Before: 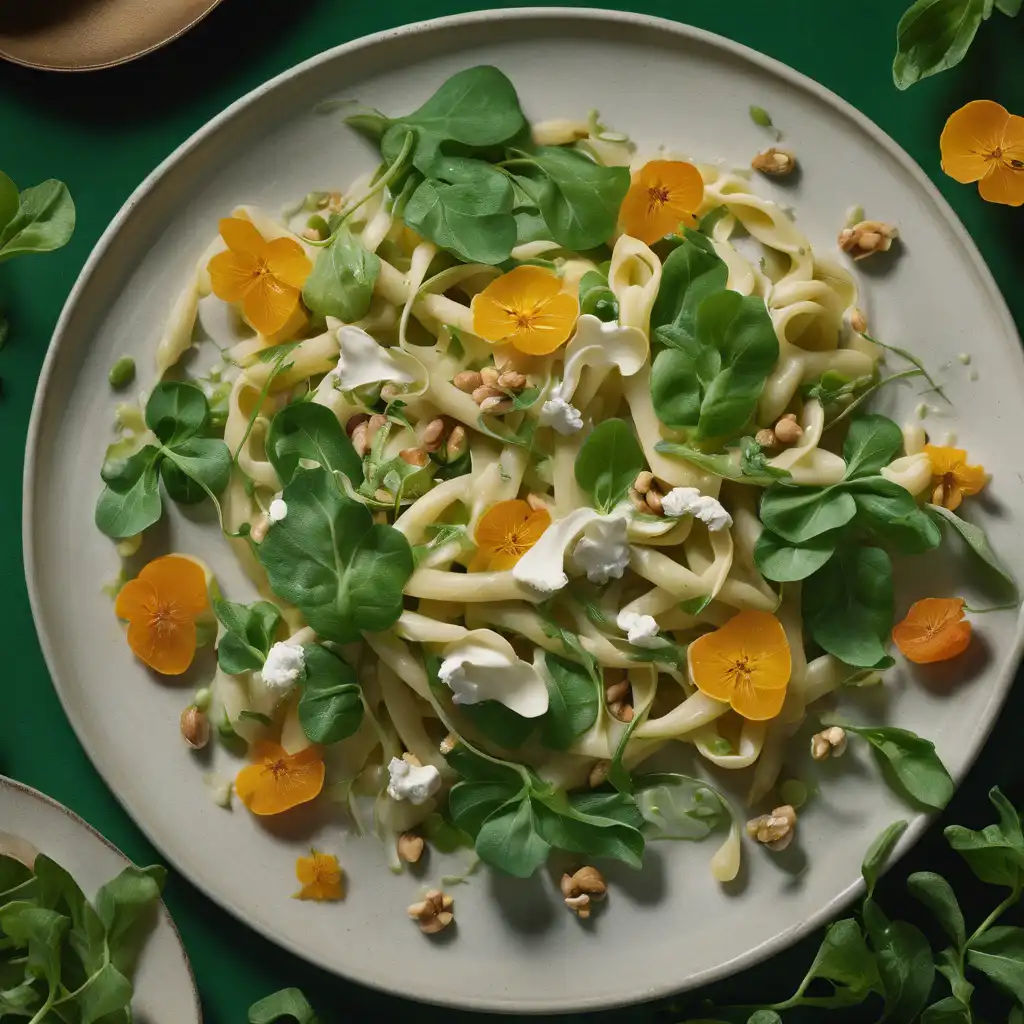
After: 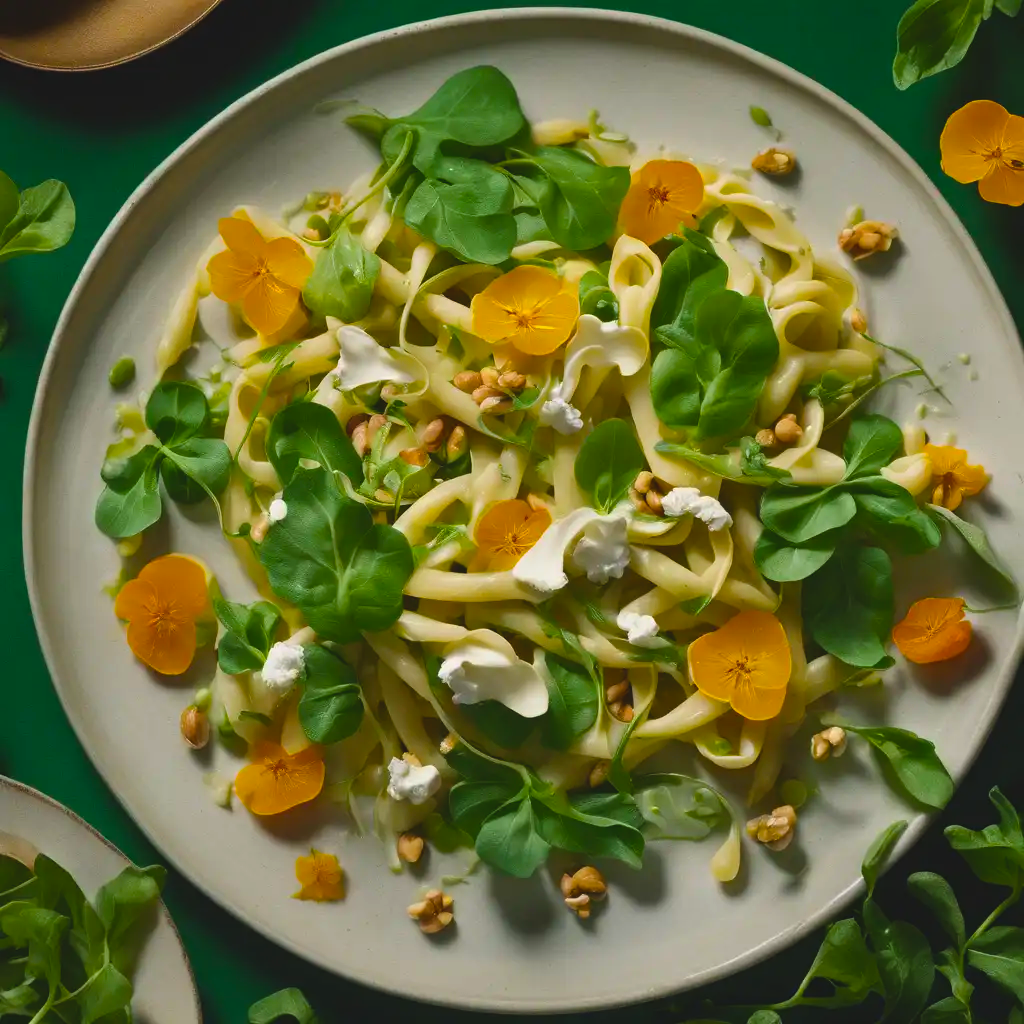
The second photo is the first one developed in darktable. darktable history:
color balance rgb: global offset › luminance 0.718%, perceptual saturation grading › global saturation 8.117%, perceptual saturation grading › shadows 4.741%, global vibrance 50.484%
